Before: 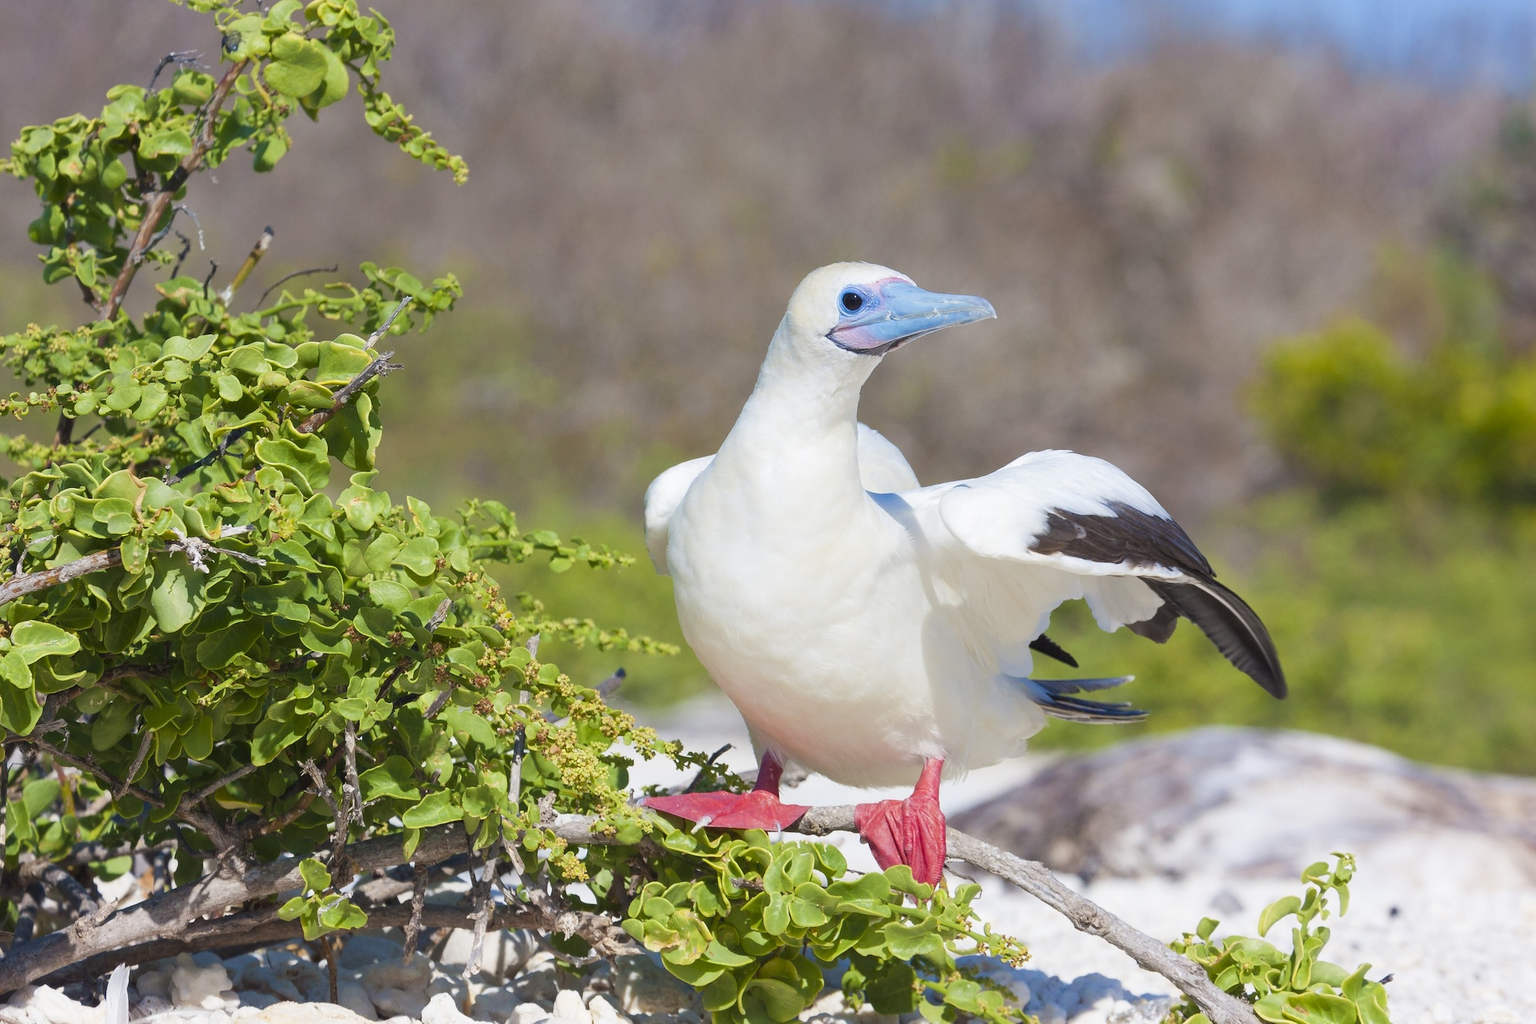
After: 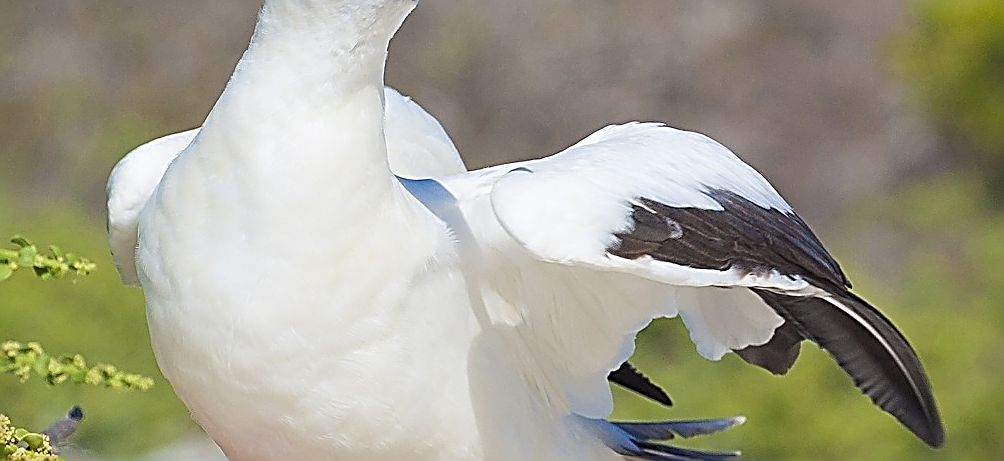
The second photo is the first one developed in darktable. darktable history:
sharpen: amount 2
crop: left 36.607%, top 34.735%, right 13.146%, bottom 30.611%
color zones: curves: ch1 [(0, 0.469) (0.001, 0.469) (0.12, 0.446) (0.248, 0.469) (0.5, 0.5) (0.748, 0.5) (0.999, 0.469) (1, 0.469)]
